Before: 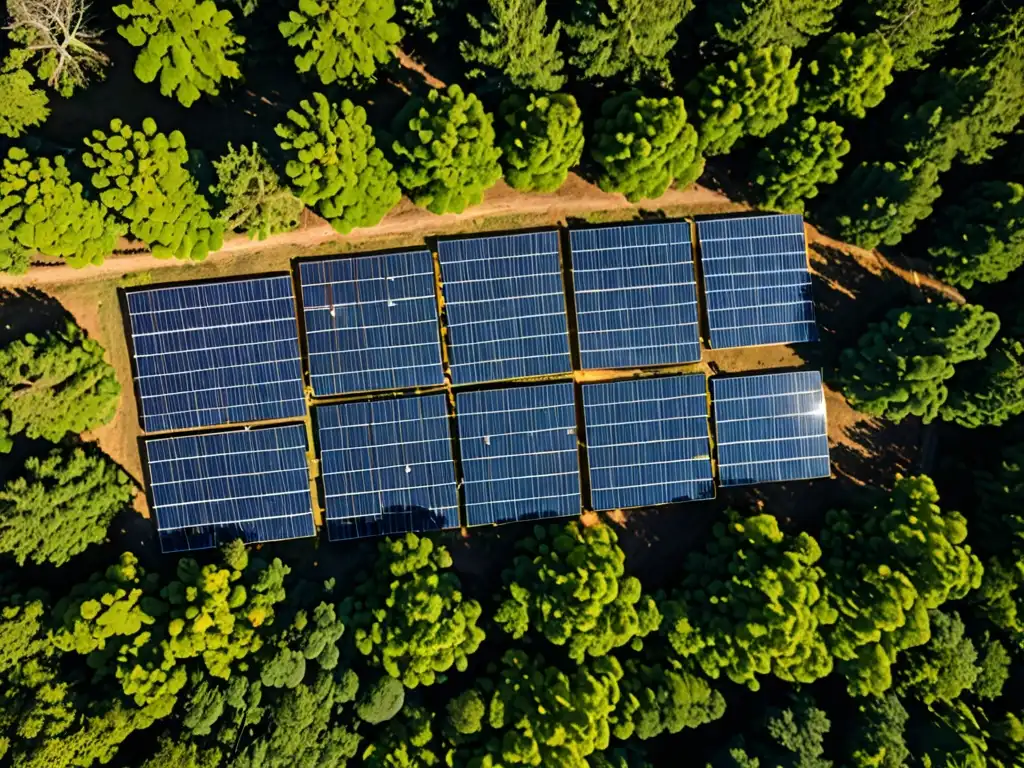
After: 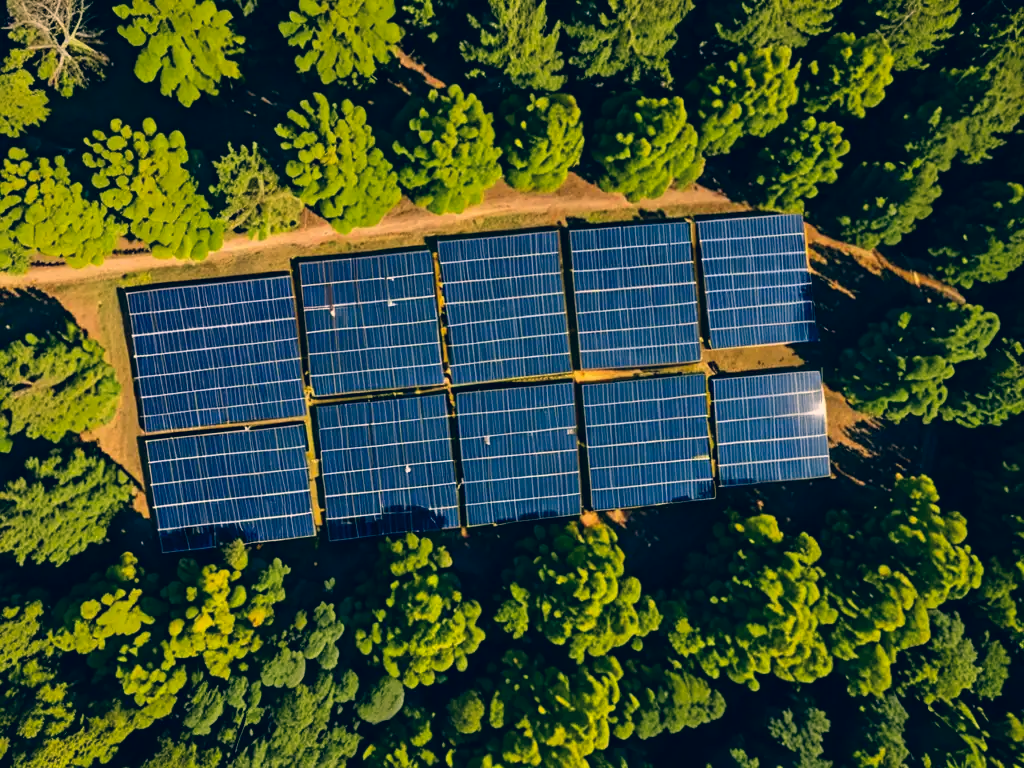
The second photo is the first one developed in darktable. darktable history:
exposure: exposure -0.116 EV, compensate highlight preservation false
color correction: highlights a* 10.27, highlights b* 14.61, shadows a* -9.72, shadows b* -15
